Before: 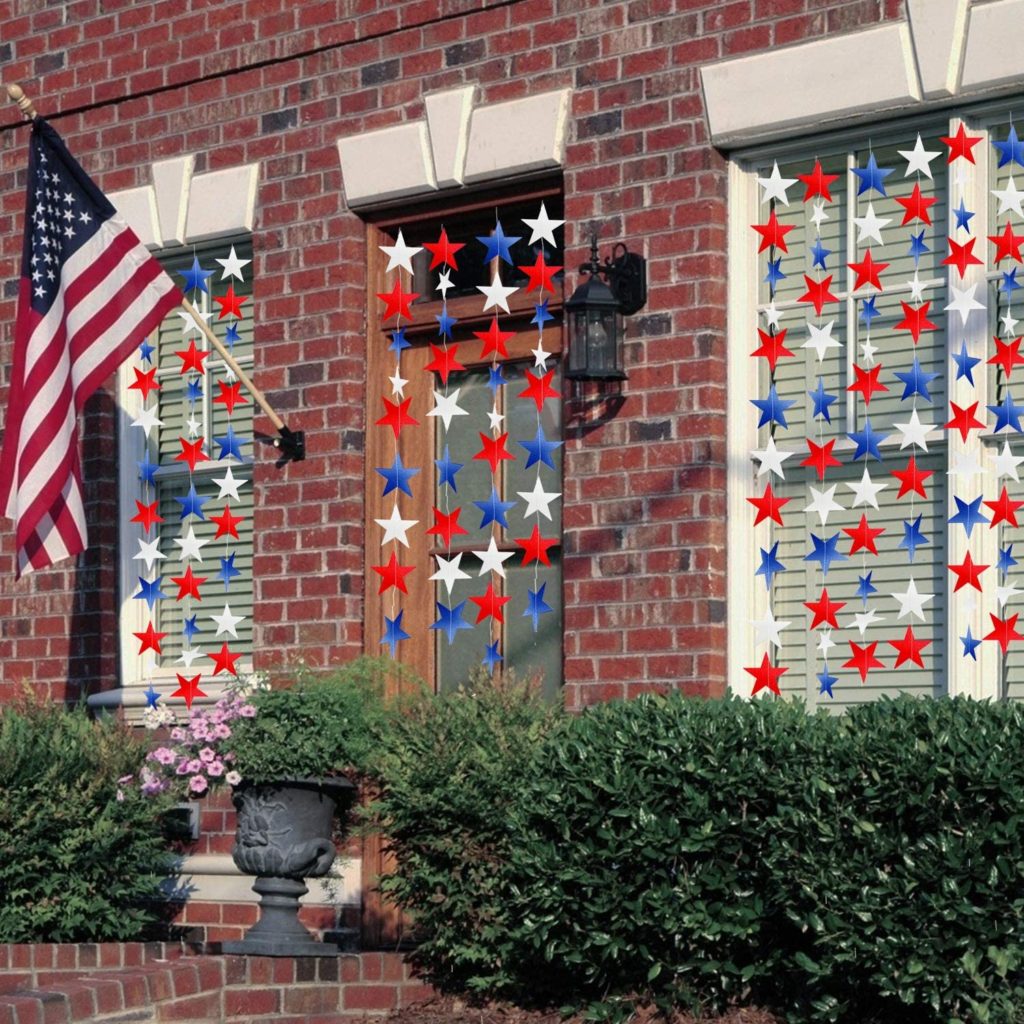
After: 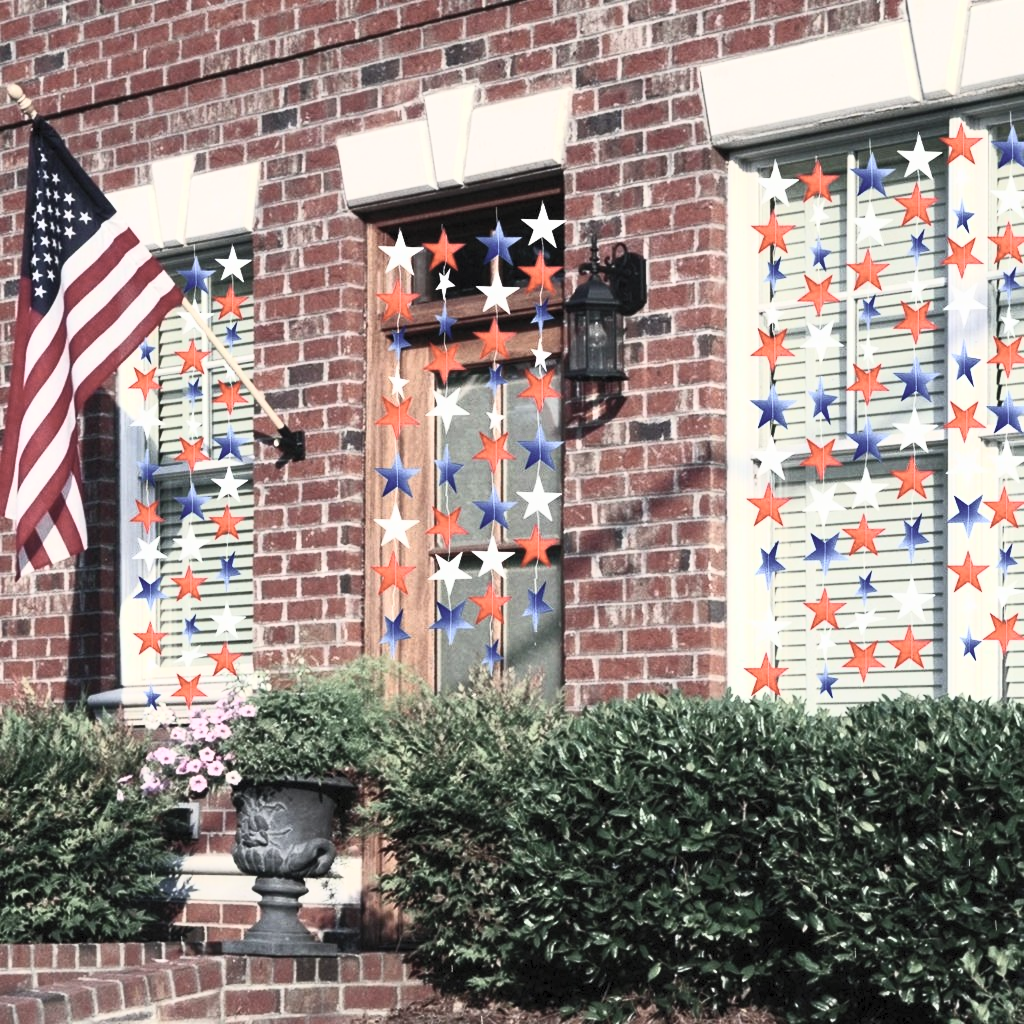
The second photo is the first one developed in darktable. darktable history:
contrast brightness saturation: contrast 0.566, brightness 0.571, saturation -0.333
